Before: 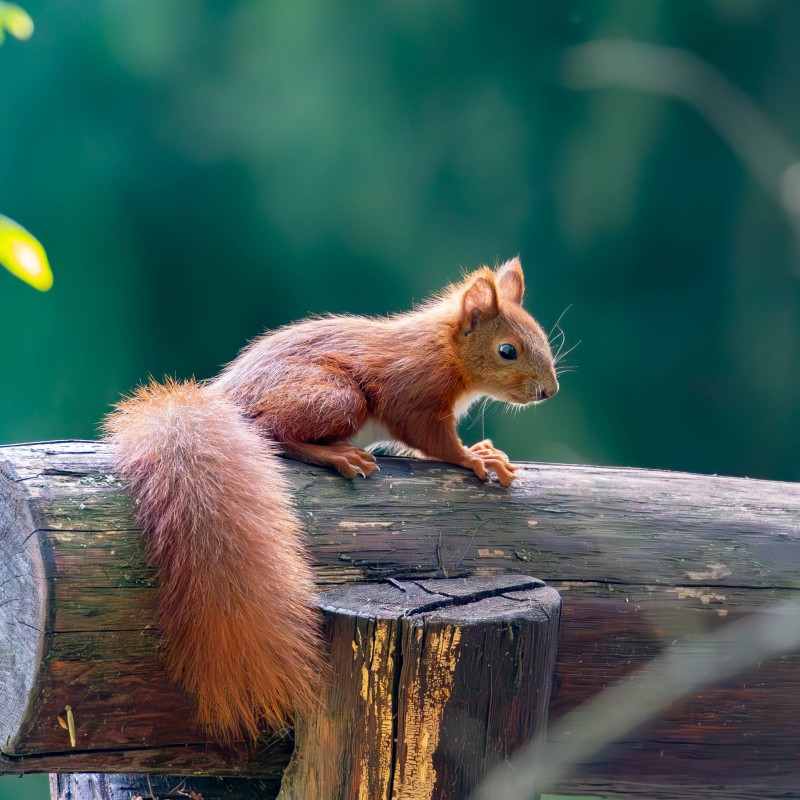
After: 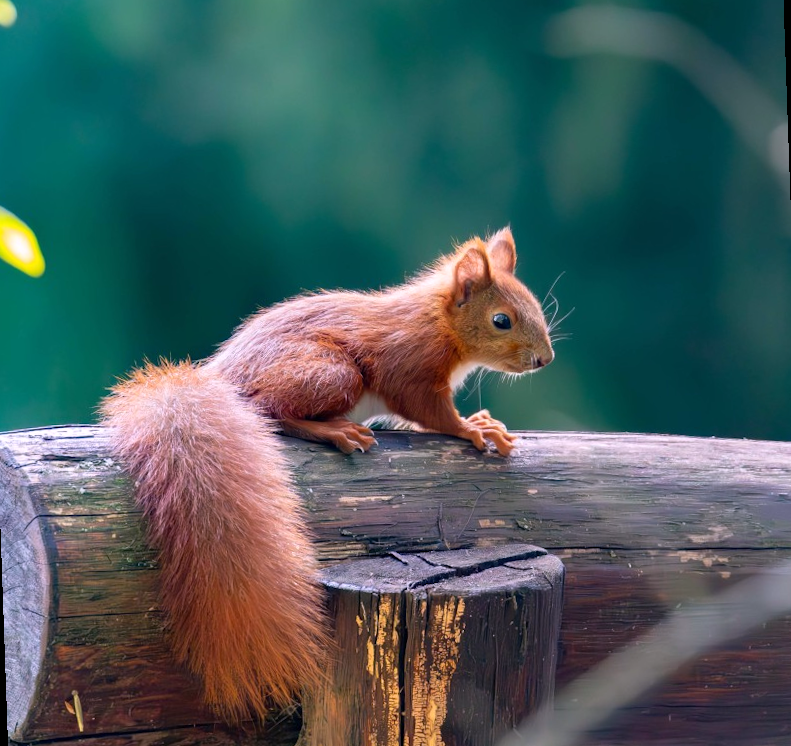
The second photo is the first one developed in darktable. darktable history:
rotate and perspective: rotation -2°, crop left 0.022, crop right 0.978, crop top 0.049, crop bottom 0.951
white balance: red 1.05, blue 1.072
